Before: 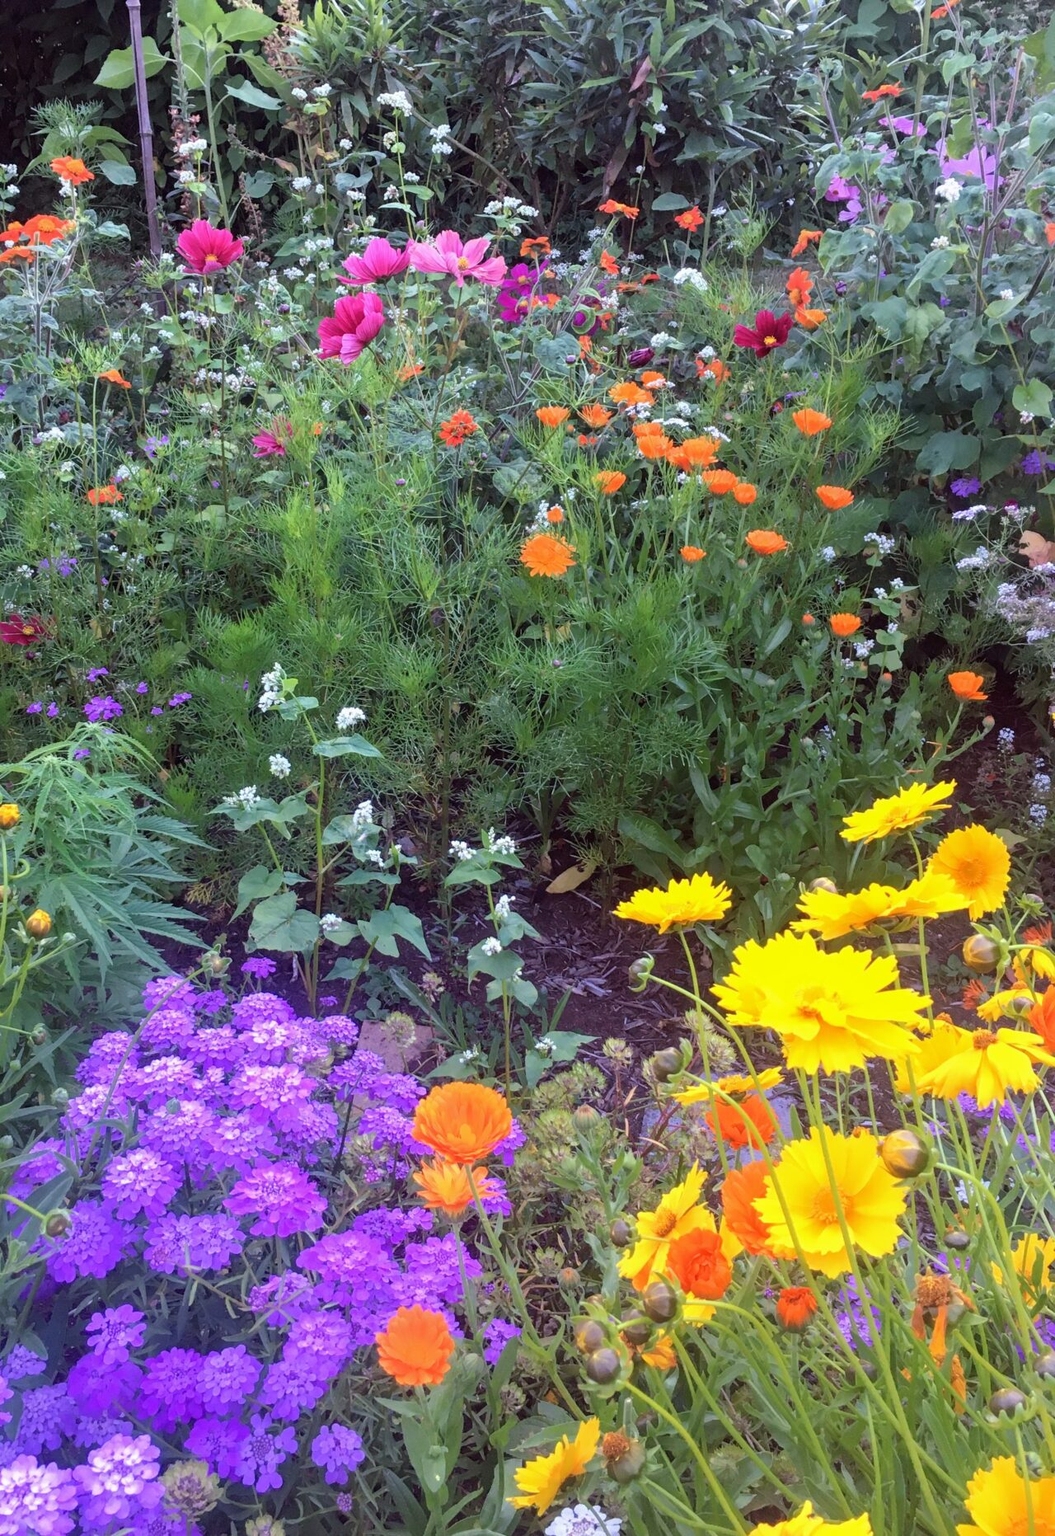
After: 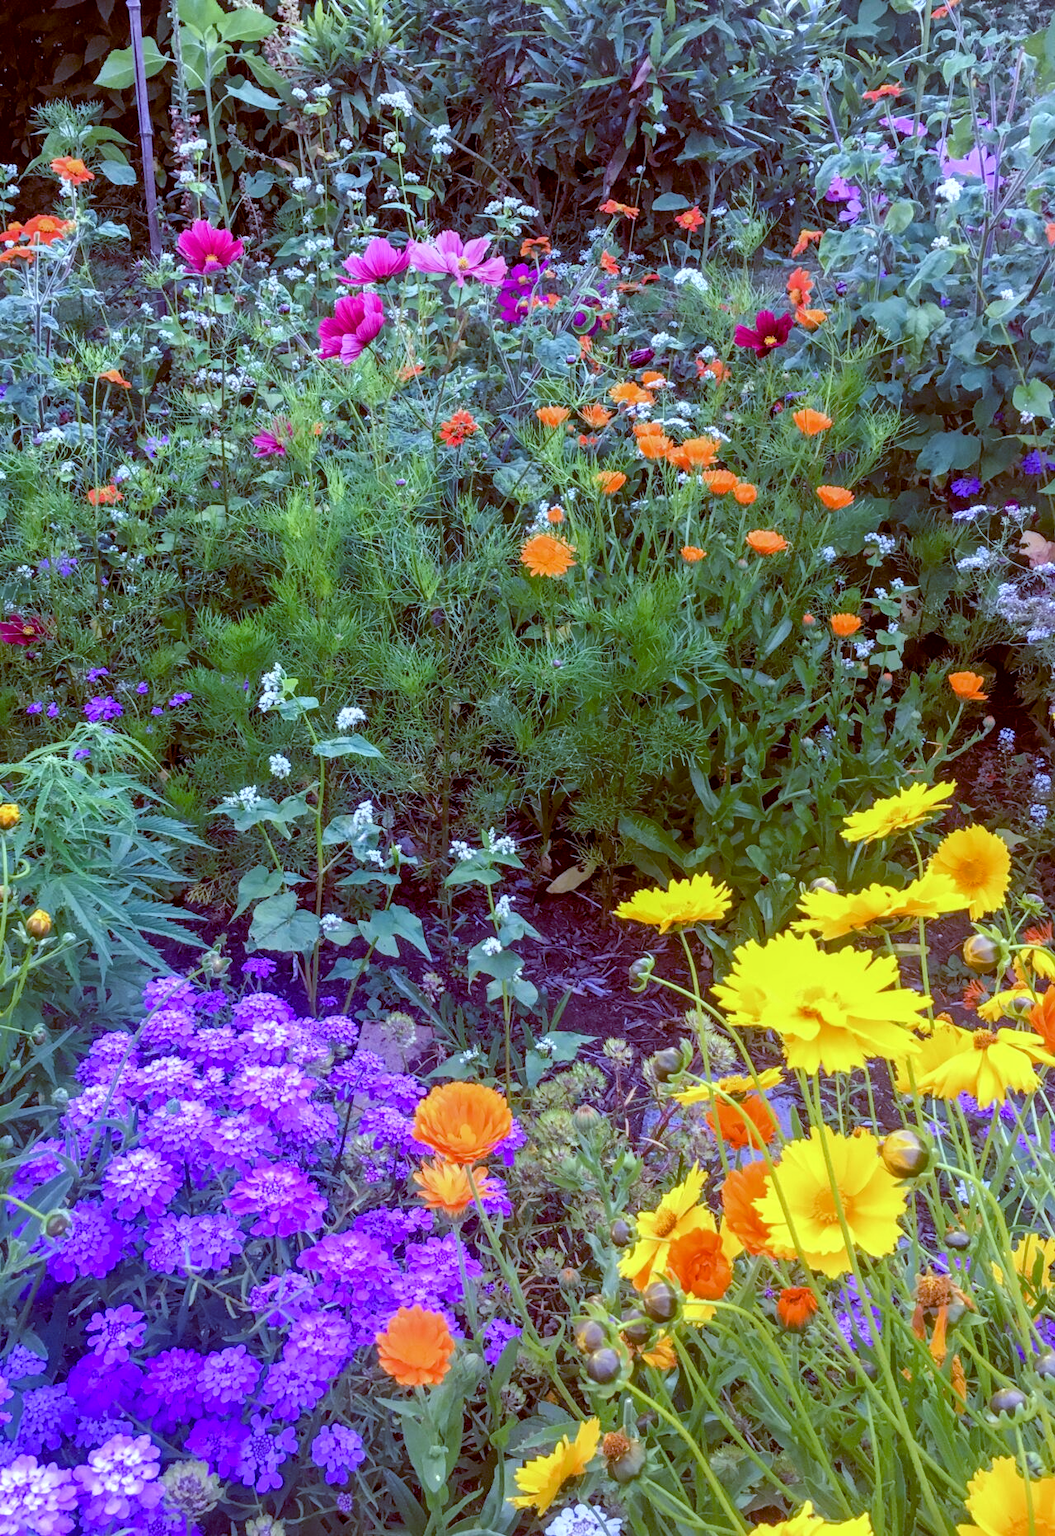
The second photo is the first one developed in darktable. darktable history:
local contrast: on, module defaults
white balance: red 0.924, blue 1.095
color balance: lift [1, 1.015, 1.004, 0.985], gamma [1, 0.958, 0.971, 1.042], gain [1, 0.956, 0.977, 1.044]
color balance rgb: perceptual saturation grading › global saturation 20%, perceptual saturation grading › highlights -25%, perceptual saturation grading › shadows 25%
